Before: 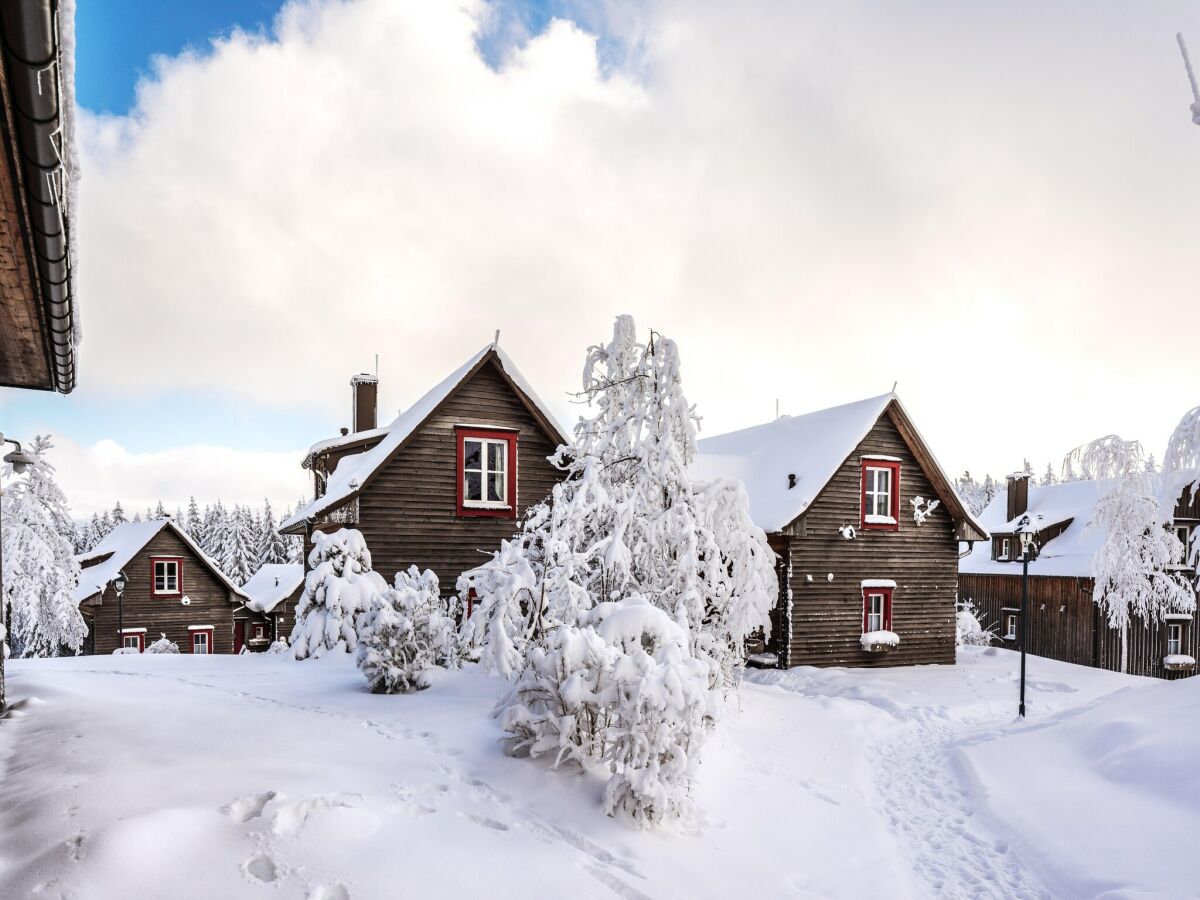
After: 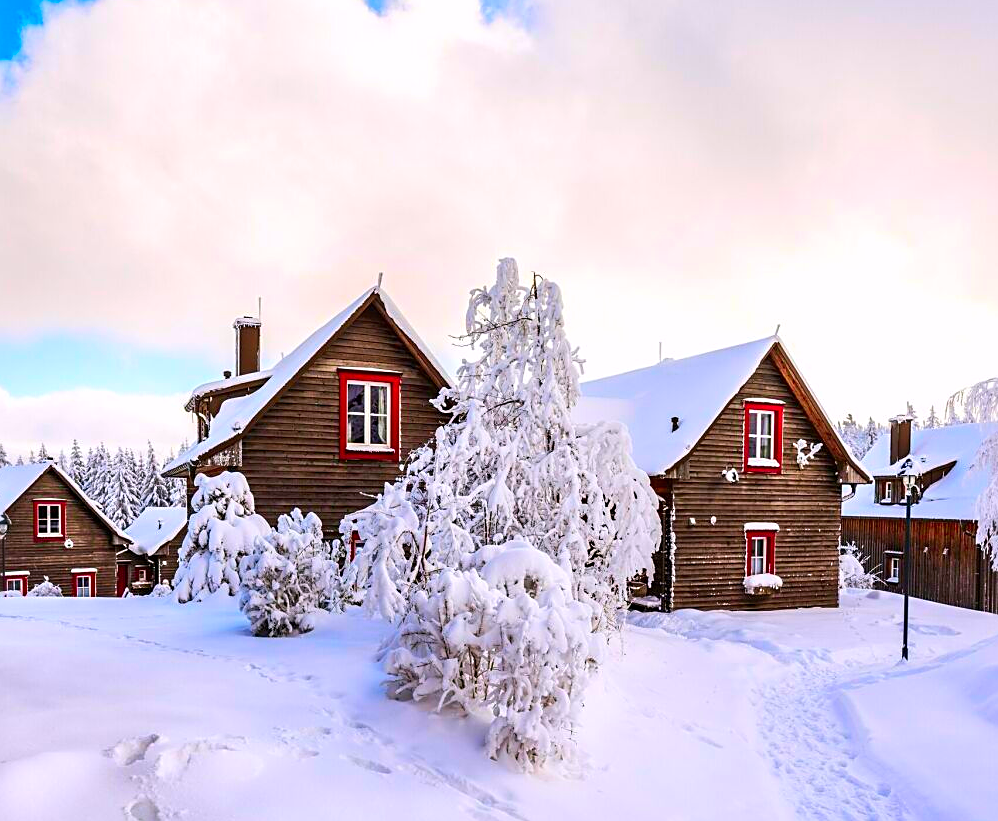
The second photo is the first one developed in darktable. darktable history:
color correction: highlights a* 1.61, highlights b* -1.82, saturation 2.5
crop: left 9.833%, top 6.342%, right 6.949%, bottom 2.377%
sharpen: on, module defaults
